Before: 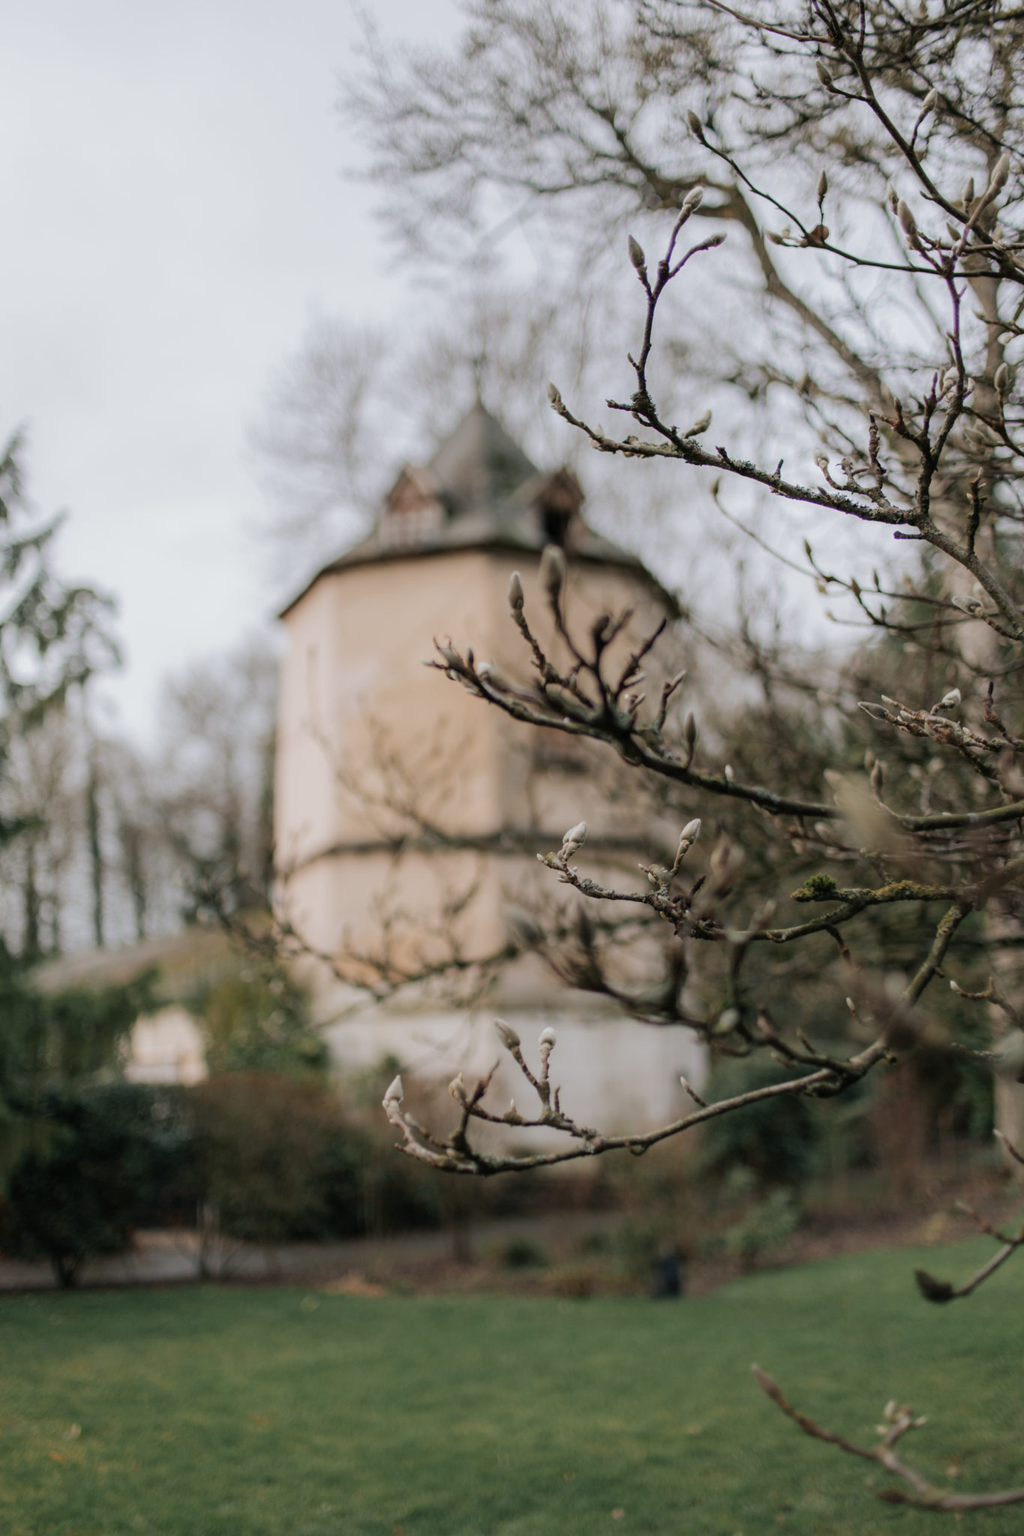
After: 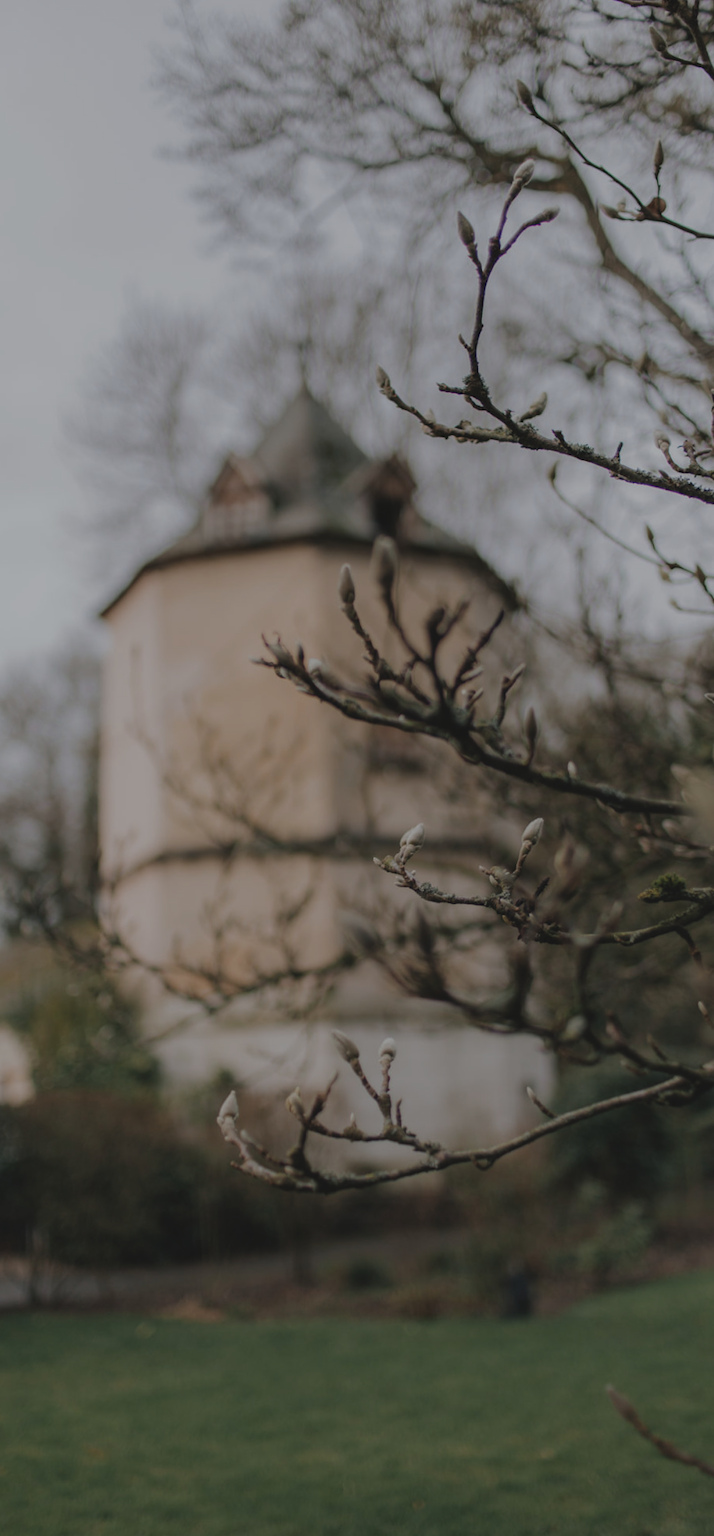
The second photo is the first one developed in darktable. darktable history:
rotate and perspective: rotation -1°, crop left 0.011, crop right 0.989, crop top 0.025, crop bottom 0.975
crop and rotate: left 17.732%, right 15.423%
exposure: black level correction -0.016, exposure -1.018 EV, compensate highlight preservation false
